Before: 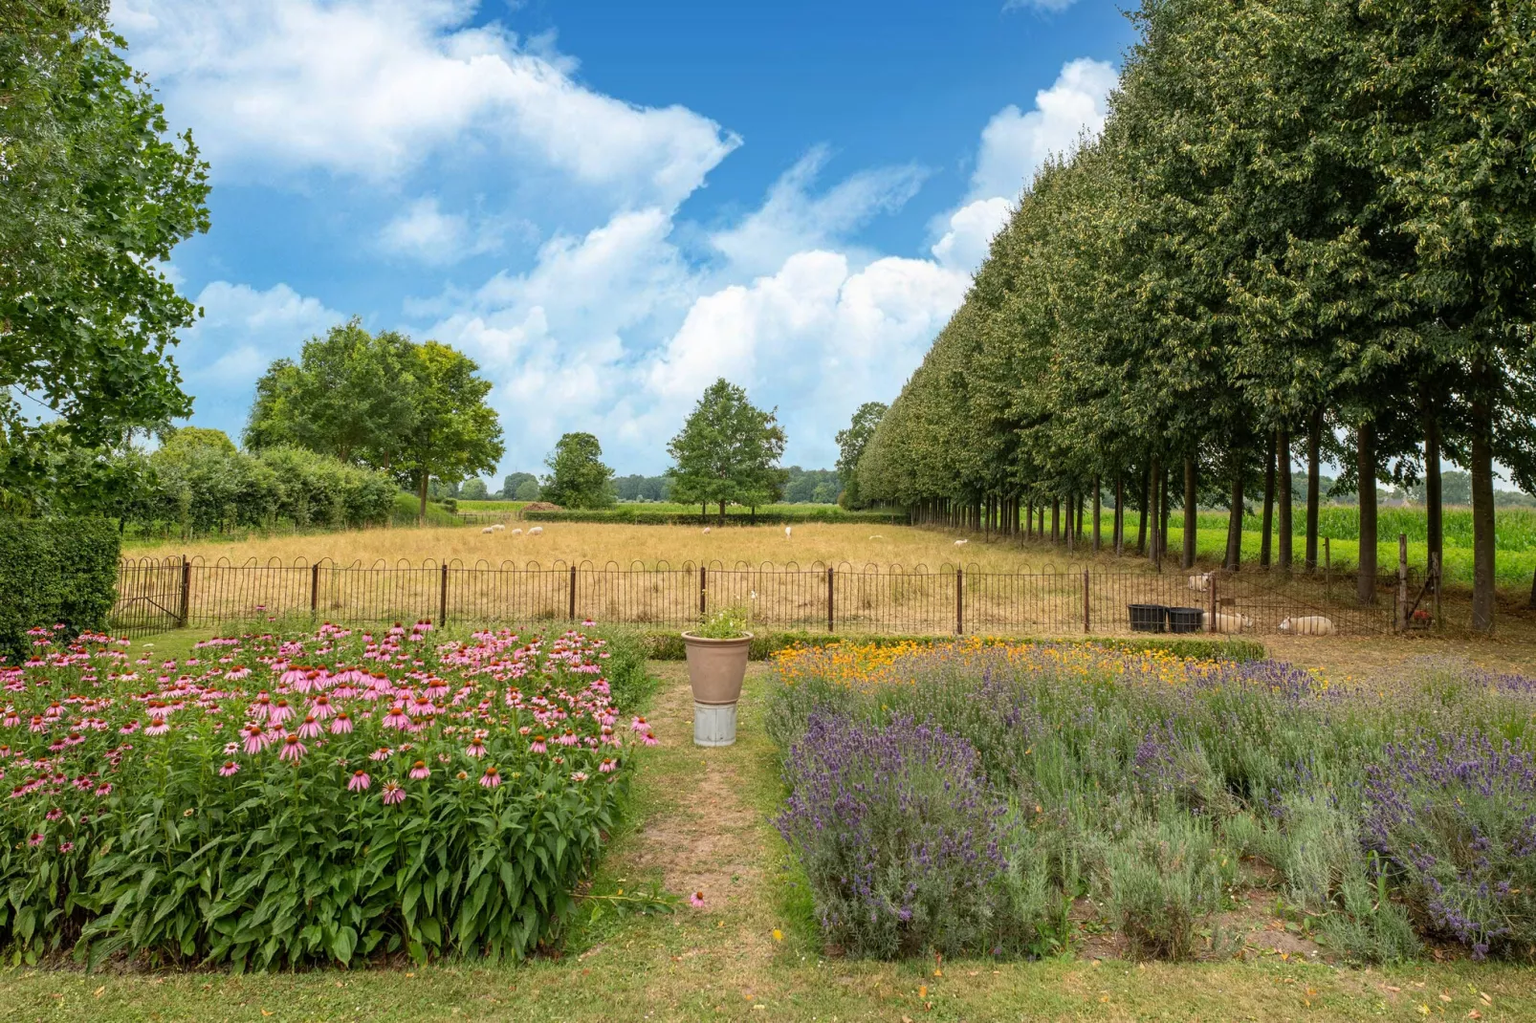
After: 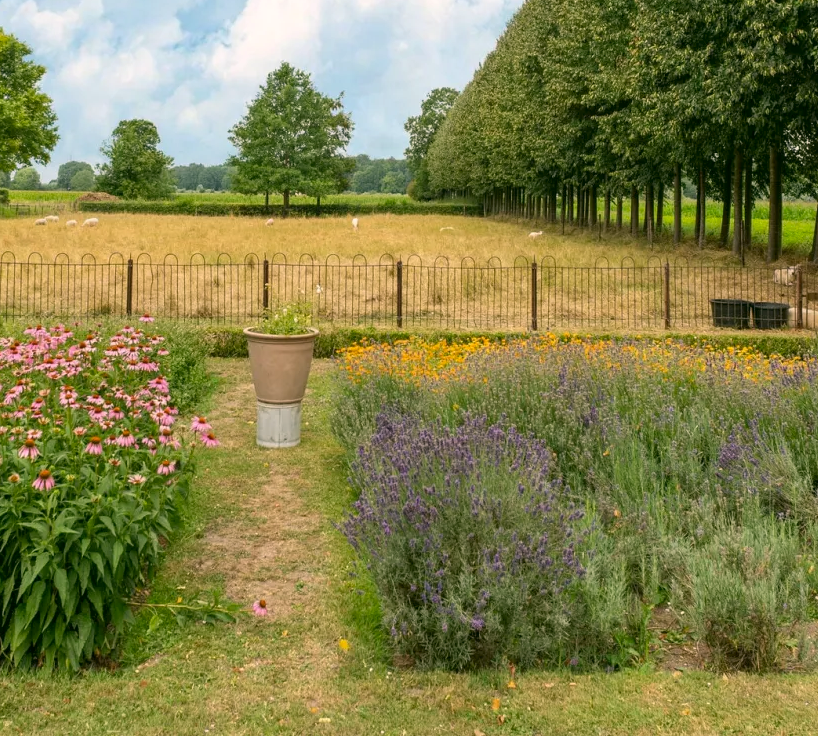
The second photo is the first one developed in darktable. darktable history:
crop and rotate: left 29.237%, top 31.152%, right 19.807%
color correction: highlights a* 4.02, highlights b* 4.98, shadows a* -7.55, shadows b* 4.98
